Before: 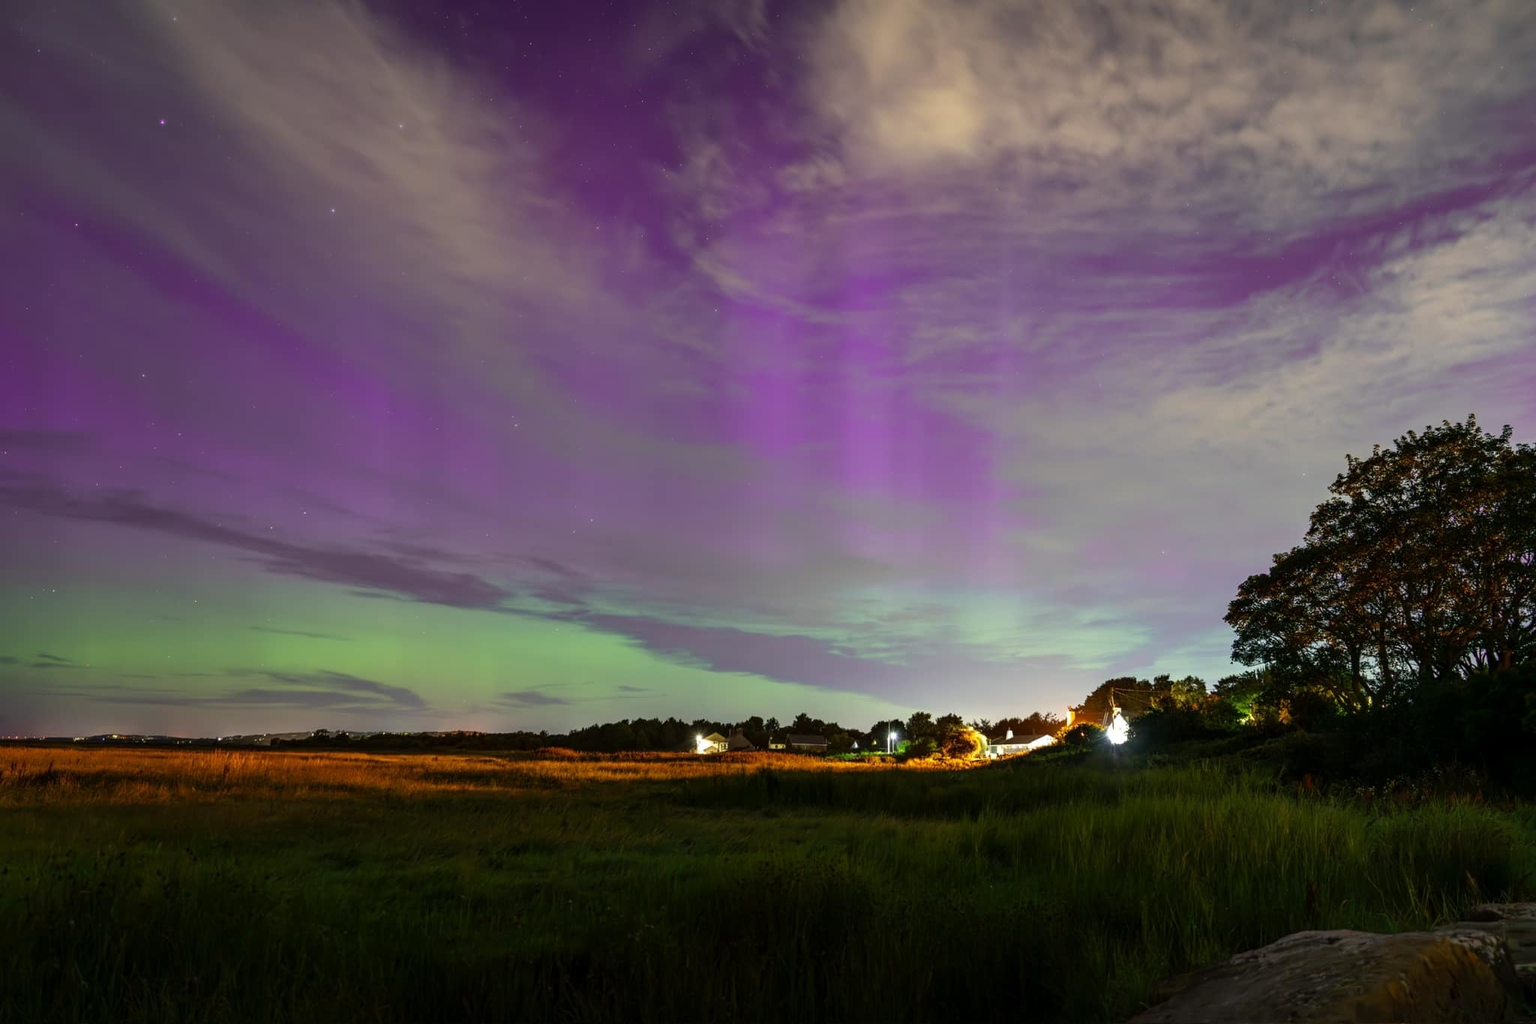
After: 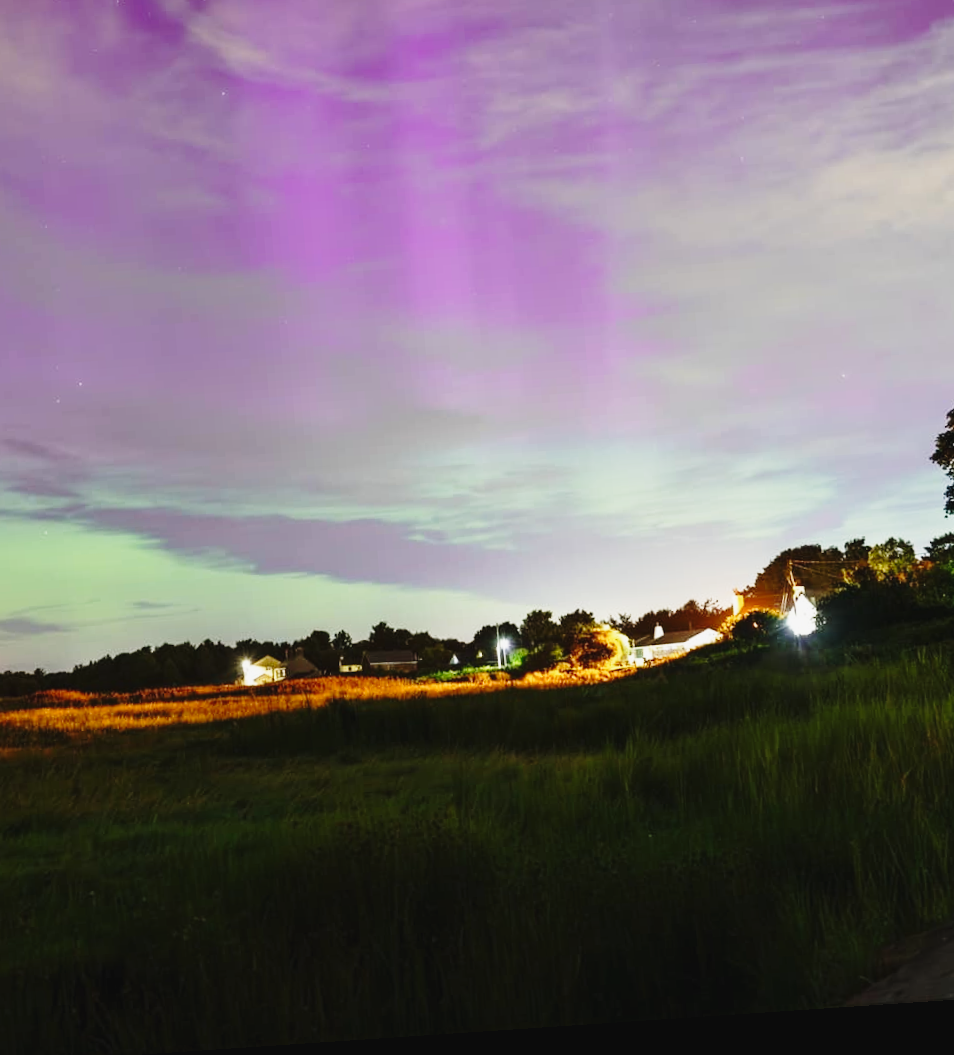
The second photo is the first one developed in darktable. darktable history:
exposure: exposure 0.2 EV, compensate highlight preservation false
rotate and perspective: rotation -4.2°, shear 0.006, automatic cropping off
base curve: curves: ch0 [(0, 0) (0.028, 0.03) (0.121, 0.232) (0.46, 0.748) (0.859, 0.968) (1, 1)], preserve colors none
crop: left 35.432%, top 26.233%, right 20.145%, bottom 3.432%
contrast brightness saturation: contrast -0.08, brightness -0.04, saturation -0.11
